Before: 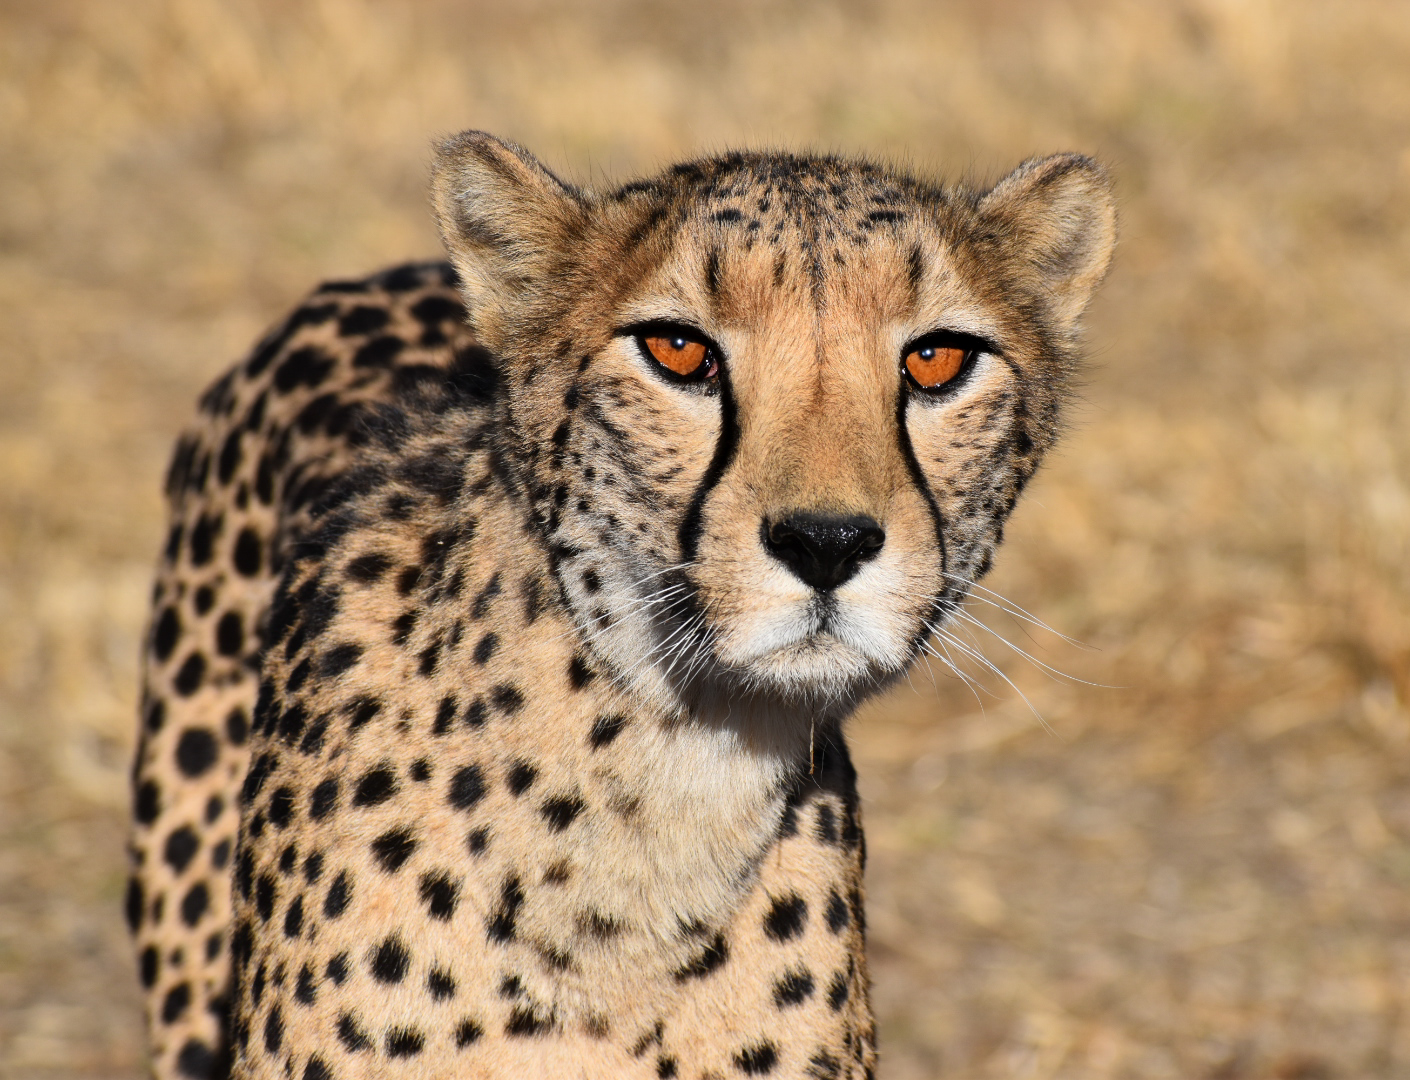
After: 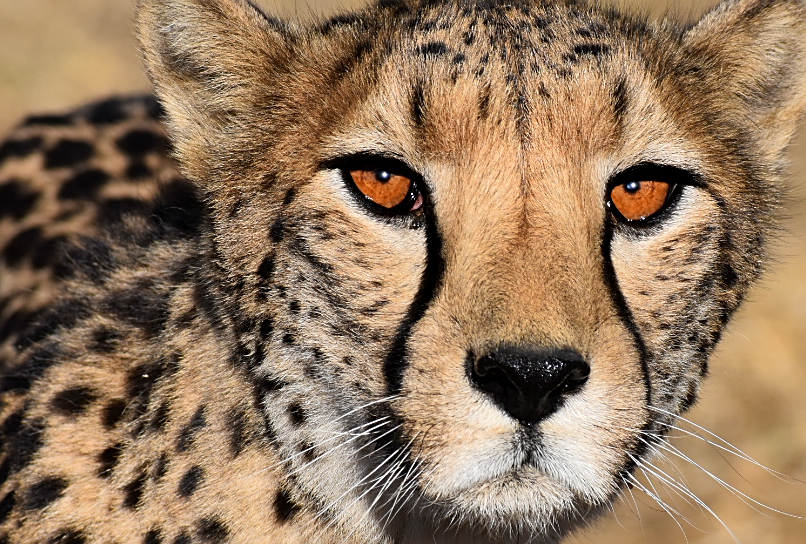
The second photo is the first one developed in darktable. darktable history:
exposure: black level correction 0.001, compensate highlight preservation false
sharpen: radius 1.967
crop: left 20.932%, top 15.471%, right 21.848%, bottom 34.081%
